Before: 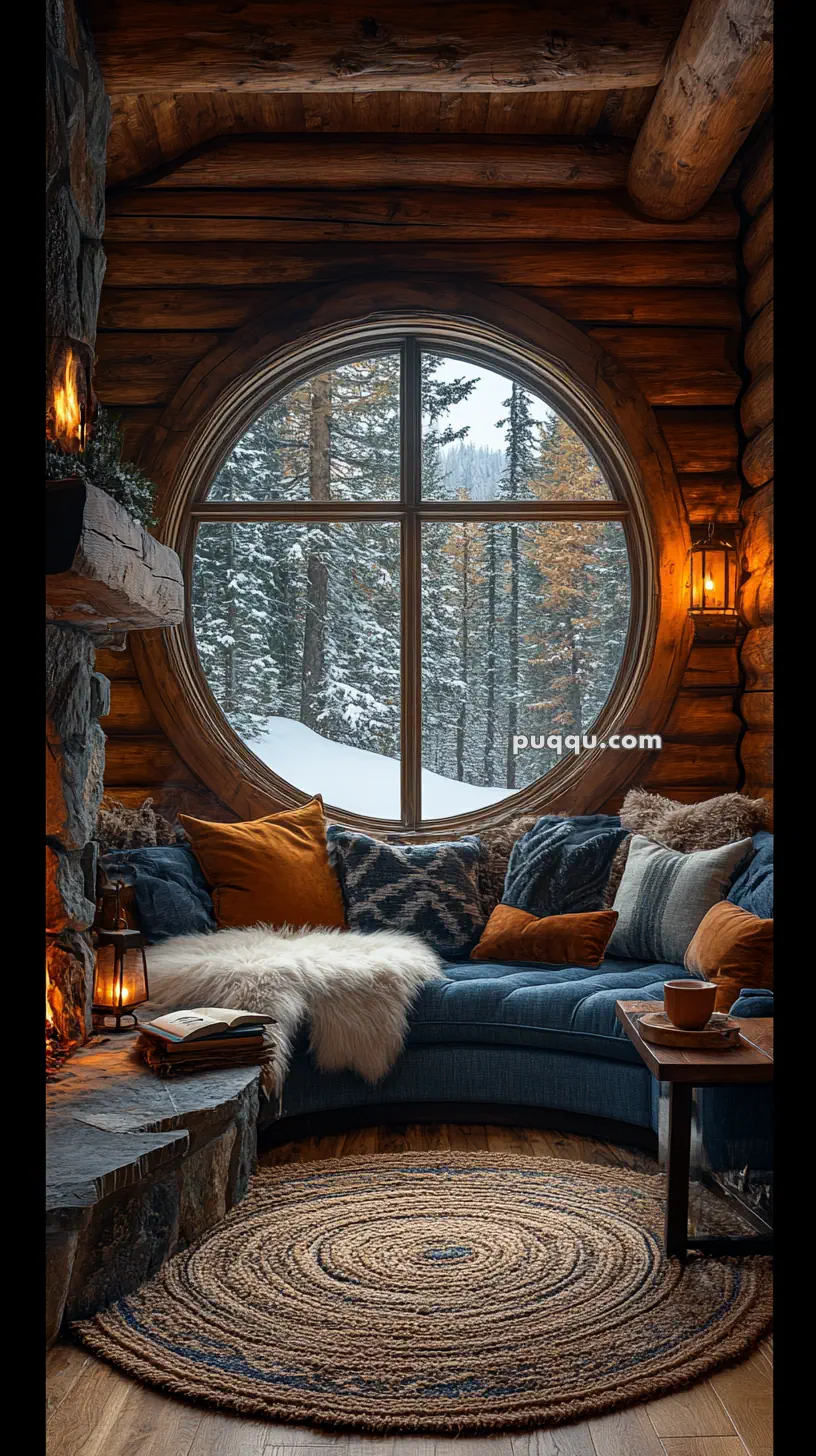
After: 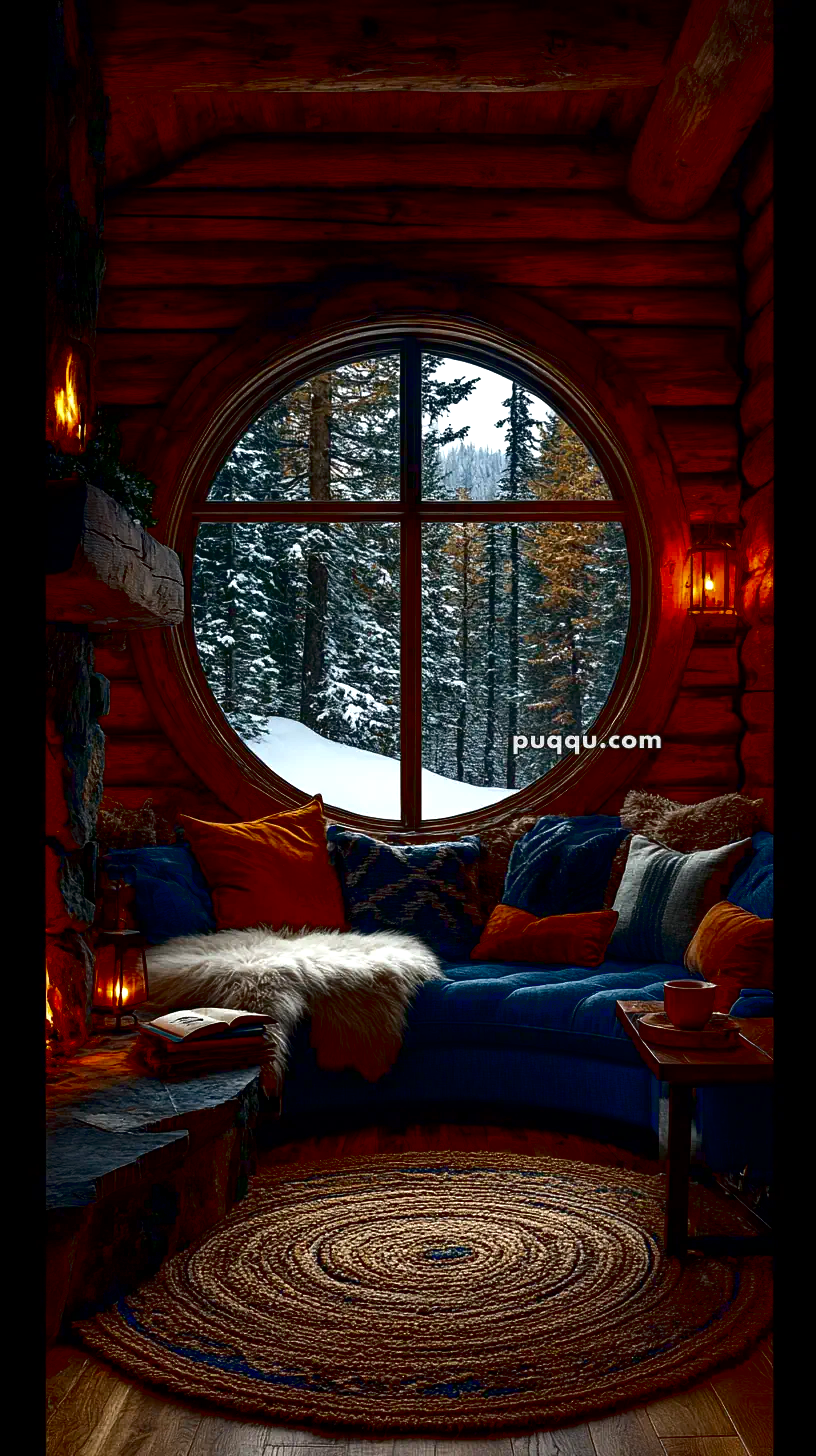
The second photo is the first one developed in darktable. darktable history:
contrast brightness saturation: contrast 0.089, brightness -0.579, saturation 0.17
exposure: black level correction 0.031, exposure 0.307 EV, compensate highlight preservation false
